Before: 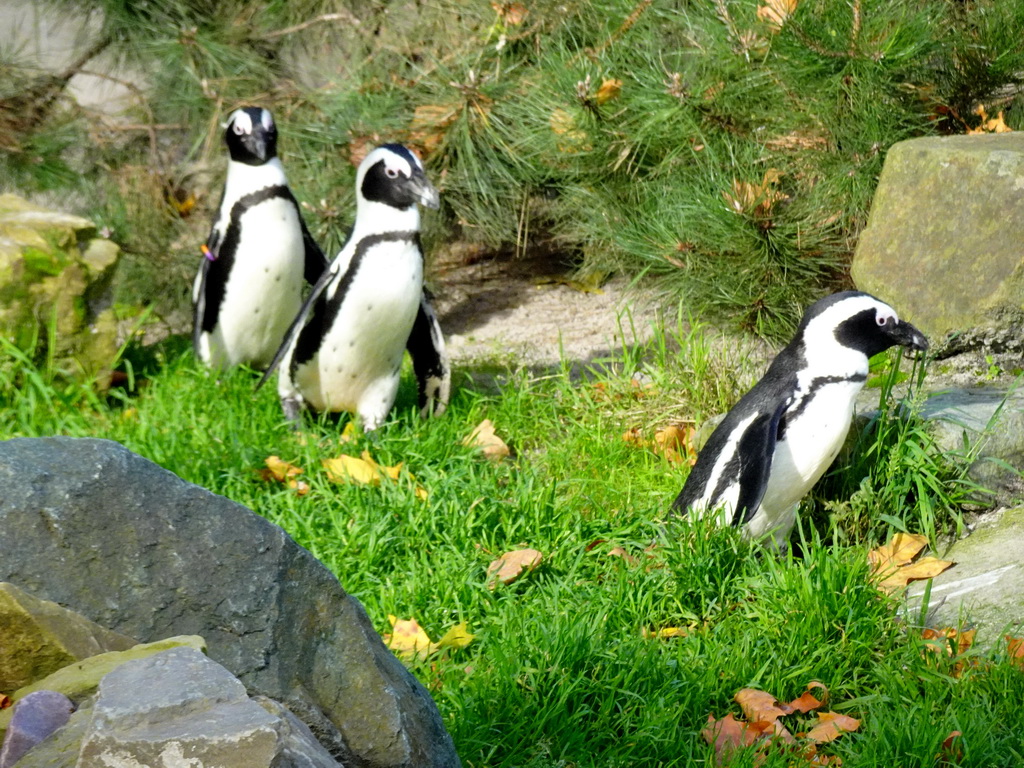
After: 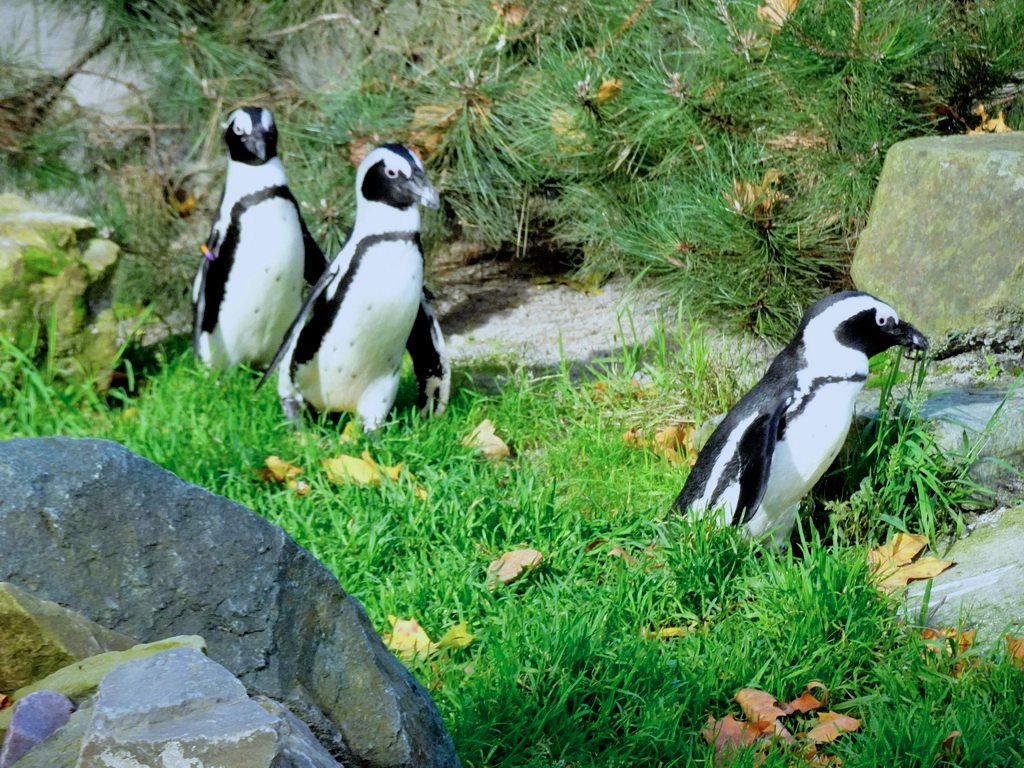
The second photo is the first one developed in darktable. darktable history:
color calibration: x 0.38, y 0.39, temperature 4078.45 K
filmic rgb: middle gray luminance 9.22%, black relative exposure -10.62 EV, white relative exposure 3.44 EV, target black luminance 0%, hardness 5.99, latitude 59.48%, contrast 1.089, highlights saturation mix 5.09%, shadows ↔ highlights balance 29.5%
